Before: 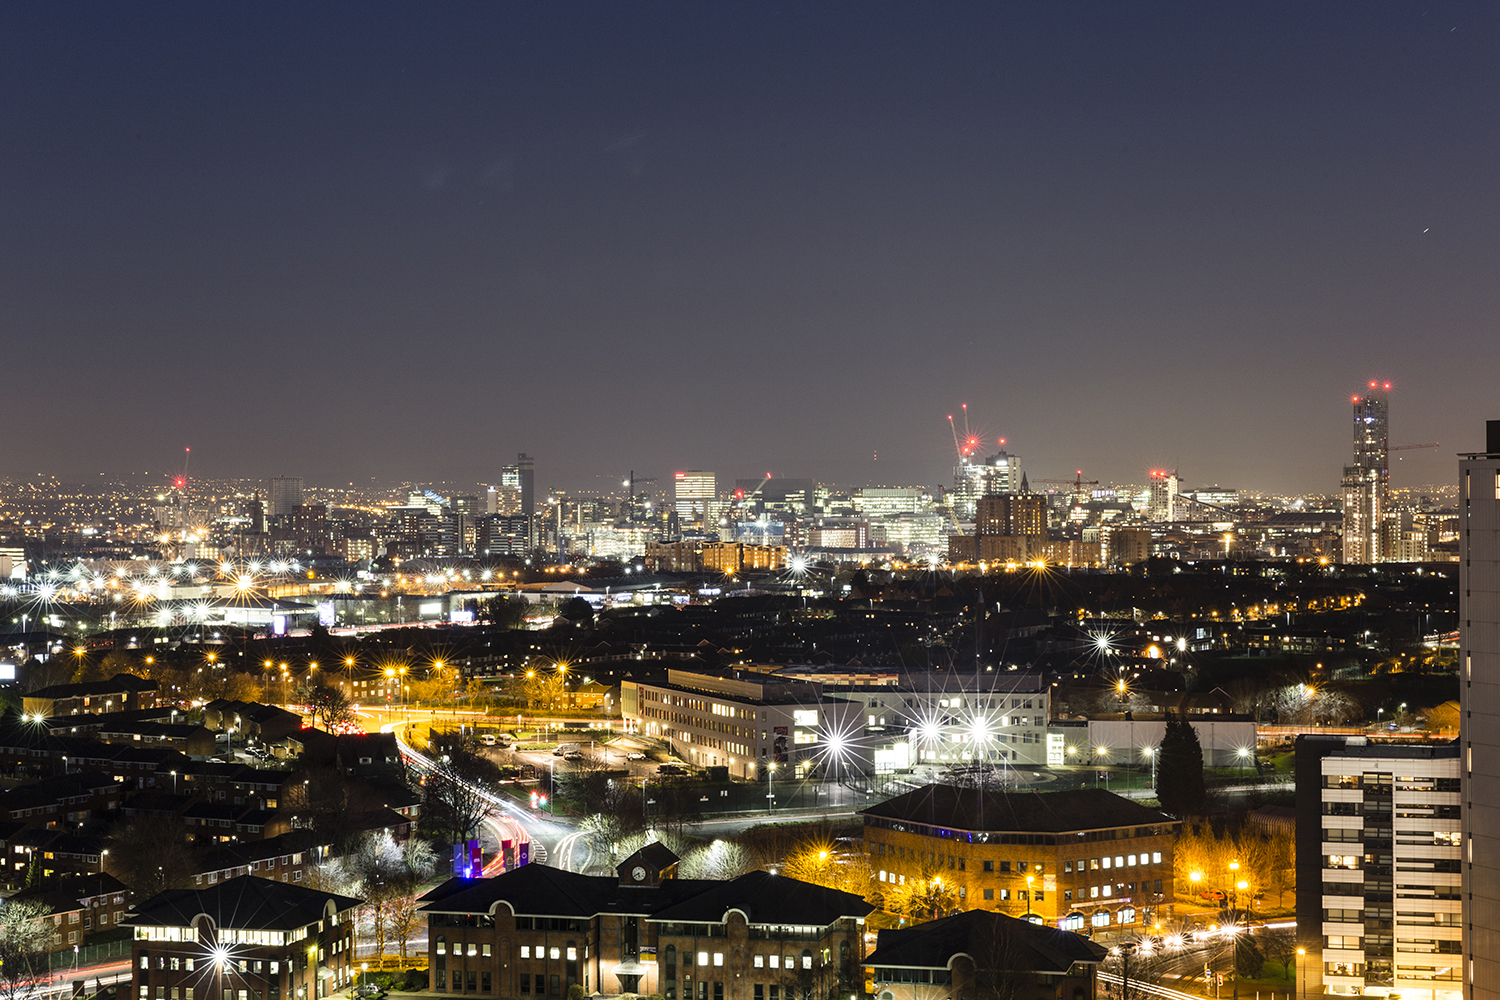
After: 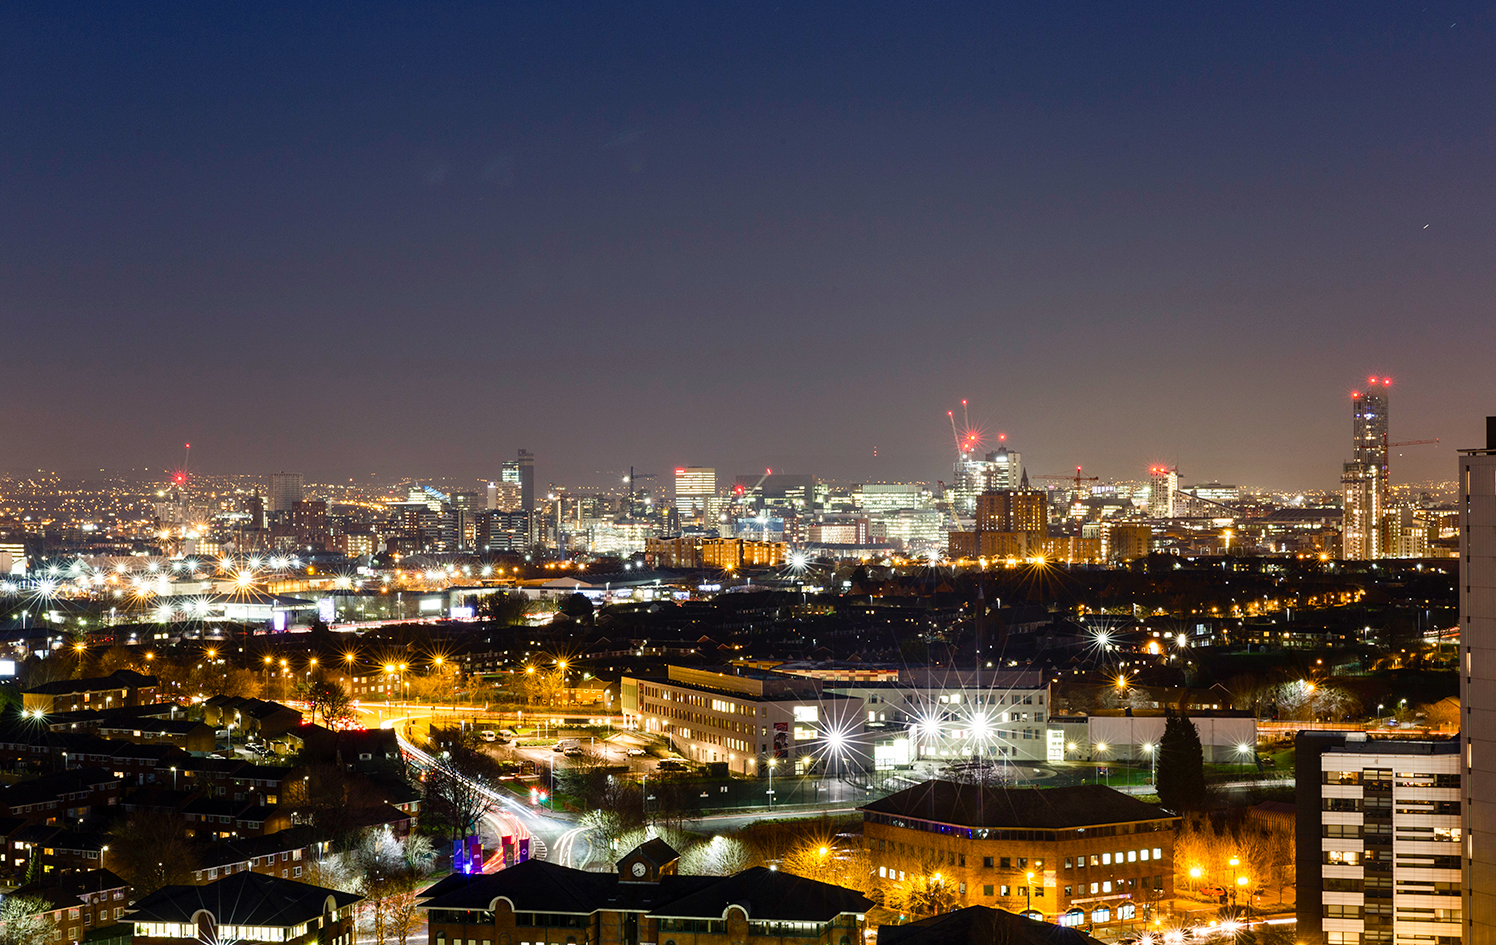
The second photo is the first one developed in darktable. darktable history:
crop: top 0.448%, right 0.264%, bottom 5.045%
color balance rgb: perceptual saturation grading › global saturation 20%, perceptual saturation grading › highlights -25%, perceptual saturation grading › shadows 50%
